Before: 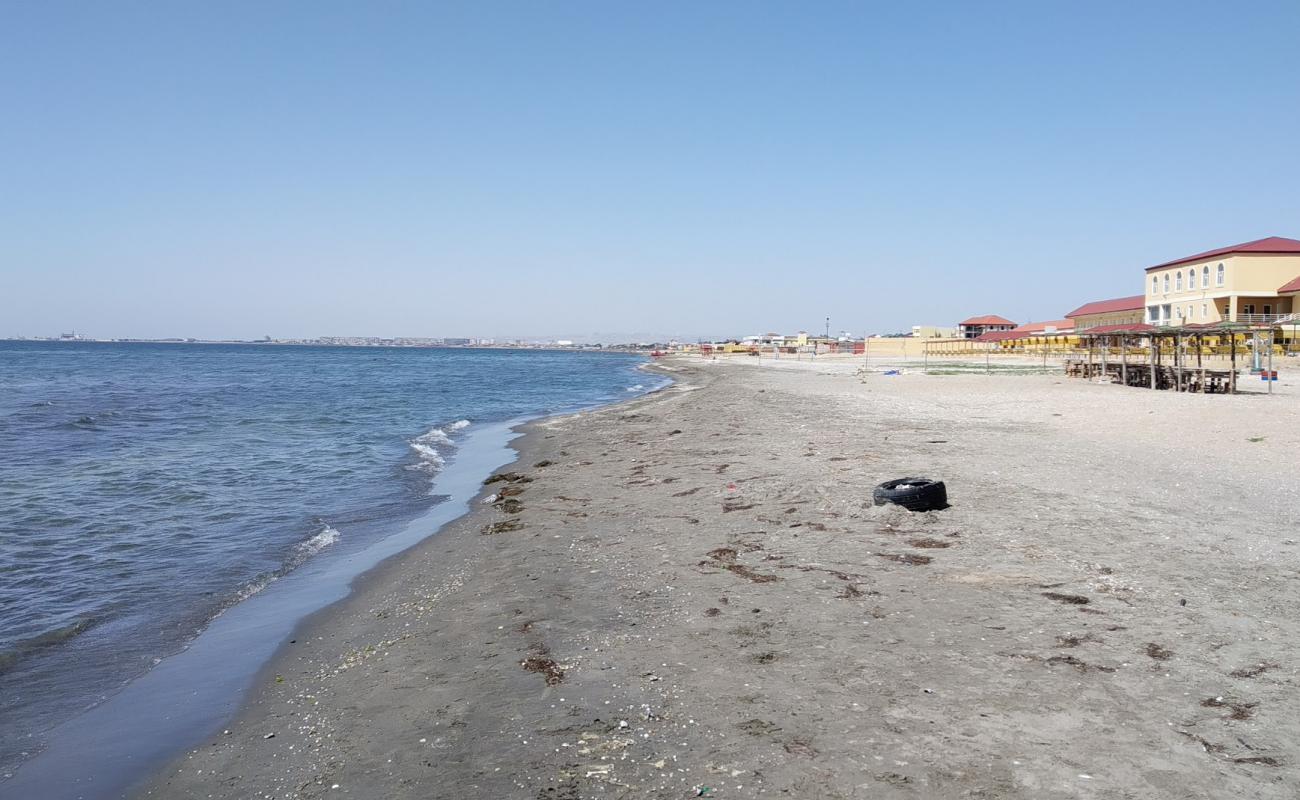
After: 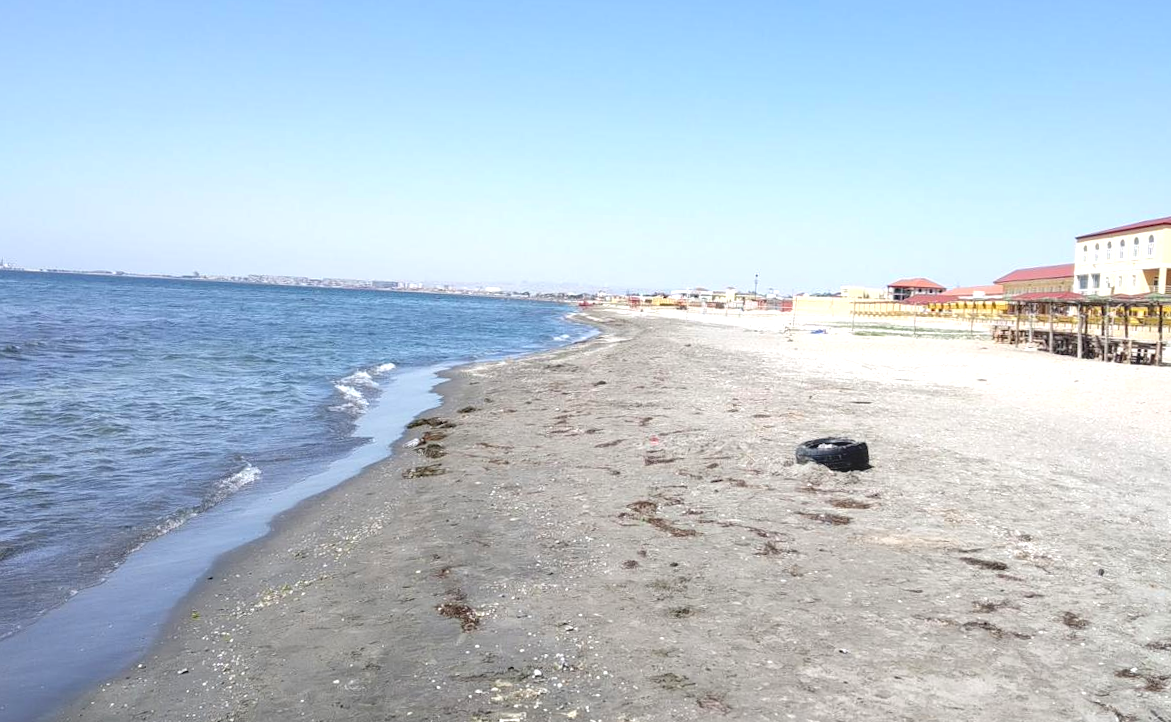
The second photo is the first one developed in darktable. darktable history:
crop and rotate: angle -2.14°, left 3.072%, top 3.629%, right 1.426%, bottom 0.624%
exposure: exposure 0.602 EV, compensate exposure bias true, compensate highlight preservation false
local contrast: detail 109%
